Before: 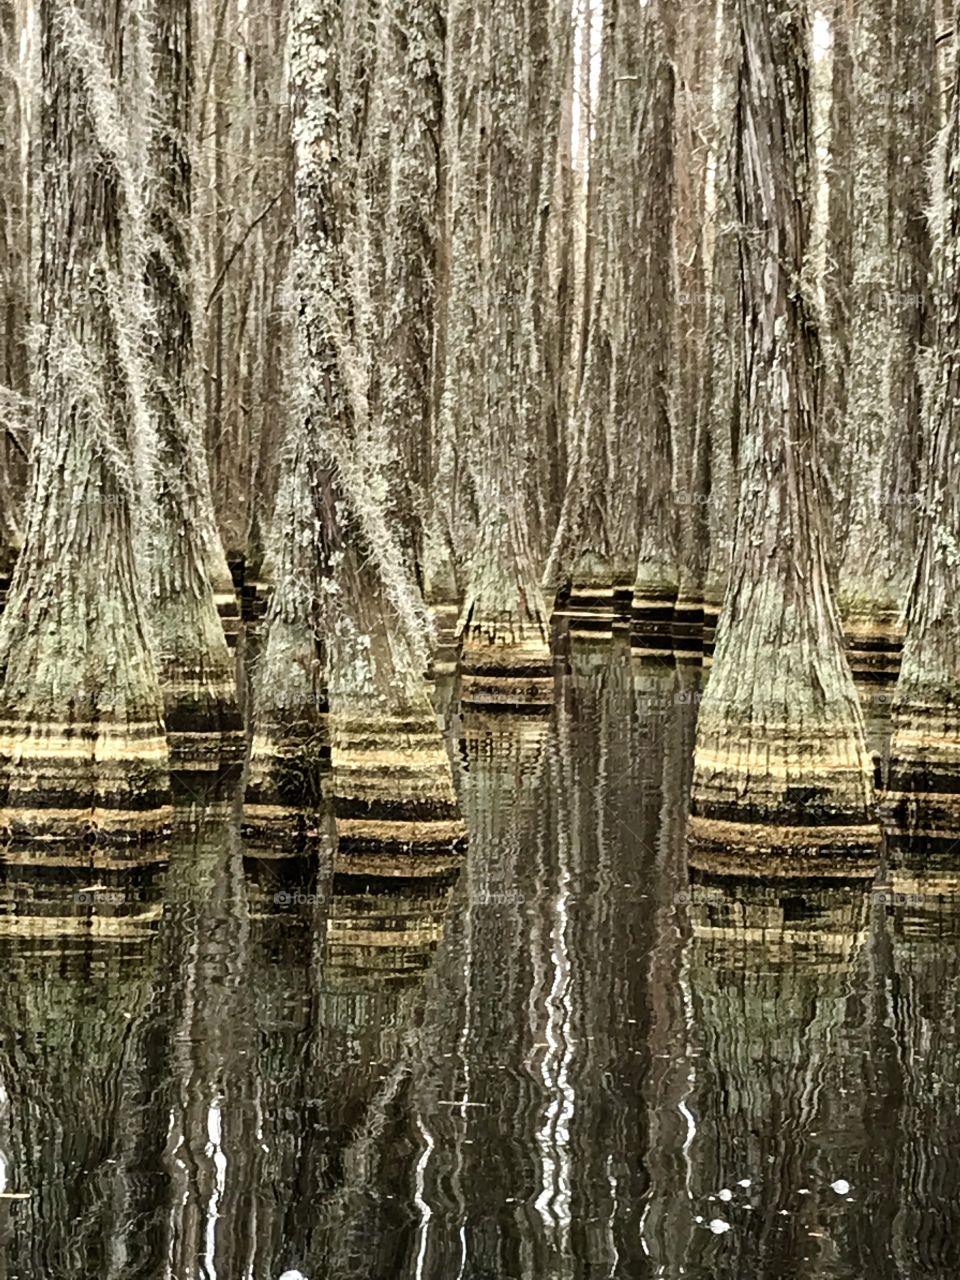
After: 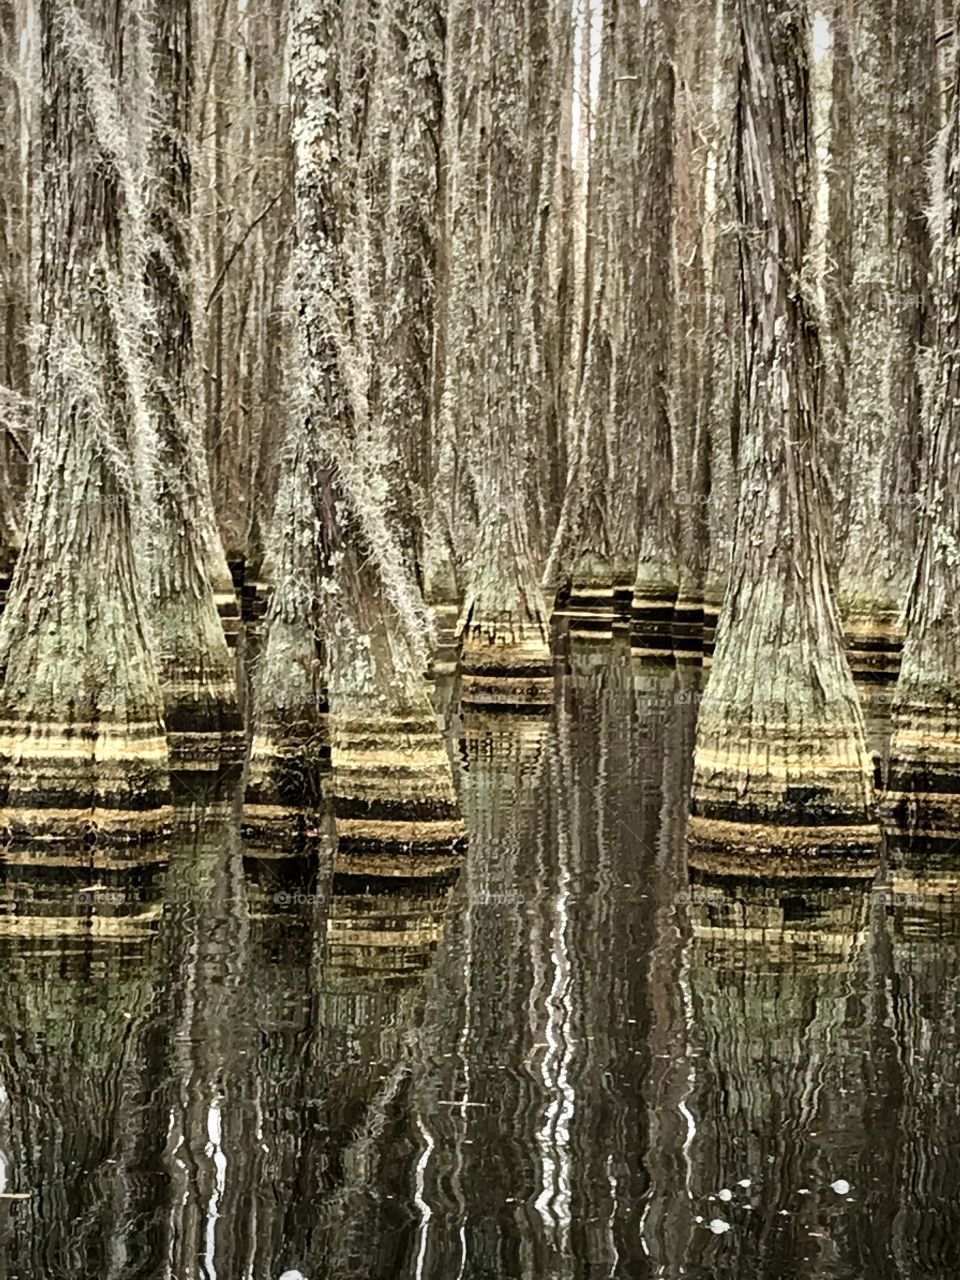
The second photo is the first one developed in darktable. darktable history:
vignetting: fall-off start 99.81%, fall-off radius 70.87%, brightness -0.56, saturation 0.002, width/height ratio 1.174
